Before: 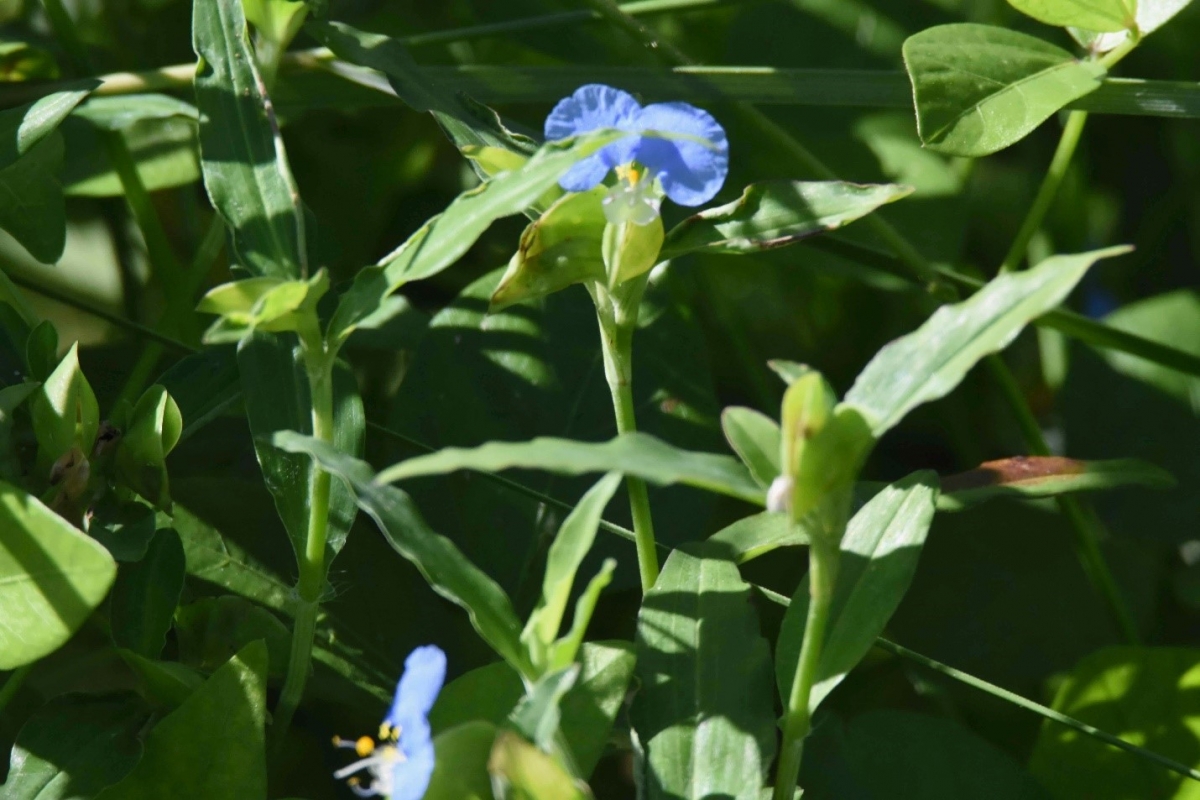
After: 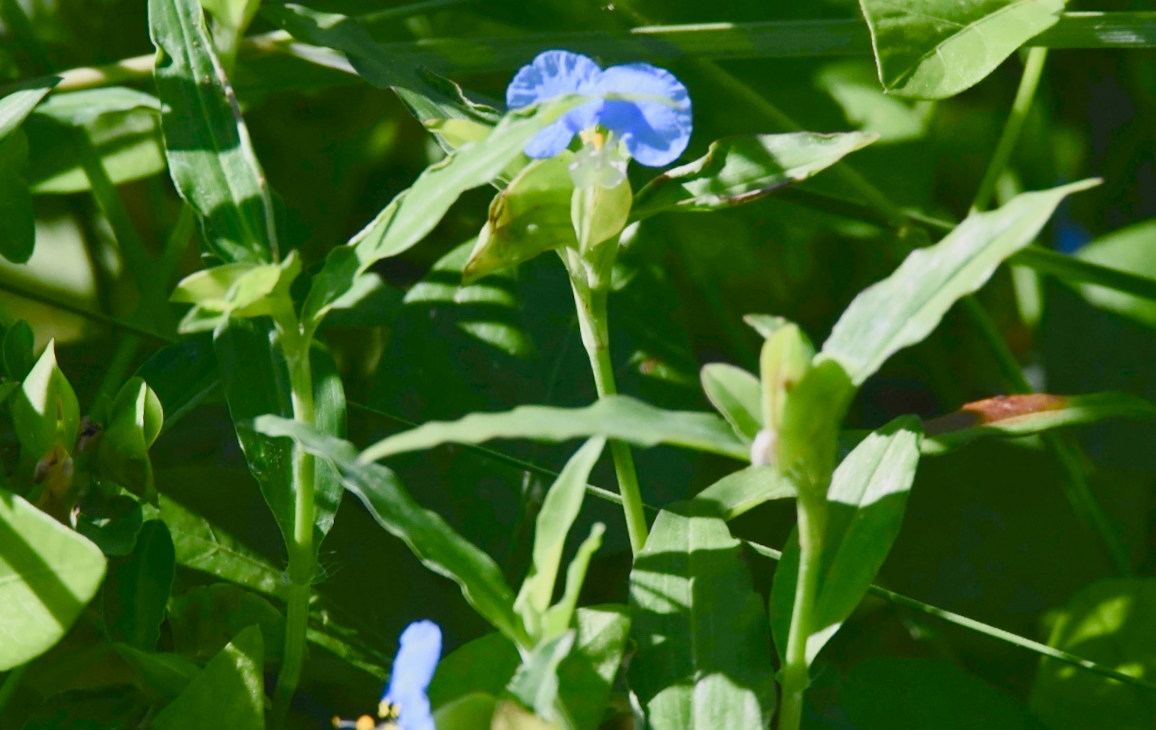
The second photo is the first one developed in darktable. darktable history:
color balance rgb: shadows lift › chroma 1%, shadows lift › hue 113°, highlights gain › chroma 0.2%, highlights gain › hue 333°, perceptual saturation grading › global saturation 20%, perceptual saturation grading › highlights -50%, perceptual saturation grading › shadows 25%, contrast -20%
rotate and perspective: rotation -3.52°, crop left 0.036, crop right 0.964, crop top 0.081, crop bottom 0.919
contrast brightness saturation: contrast 0.2, brightness 0.15, saturation 0.14
